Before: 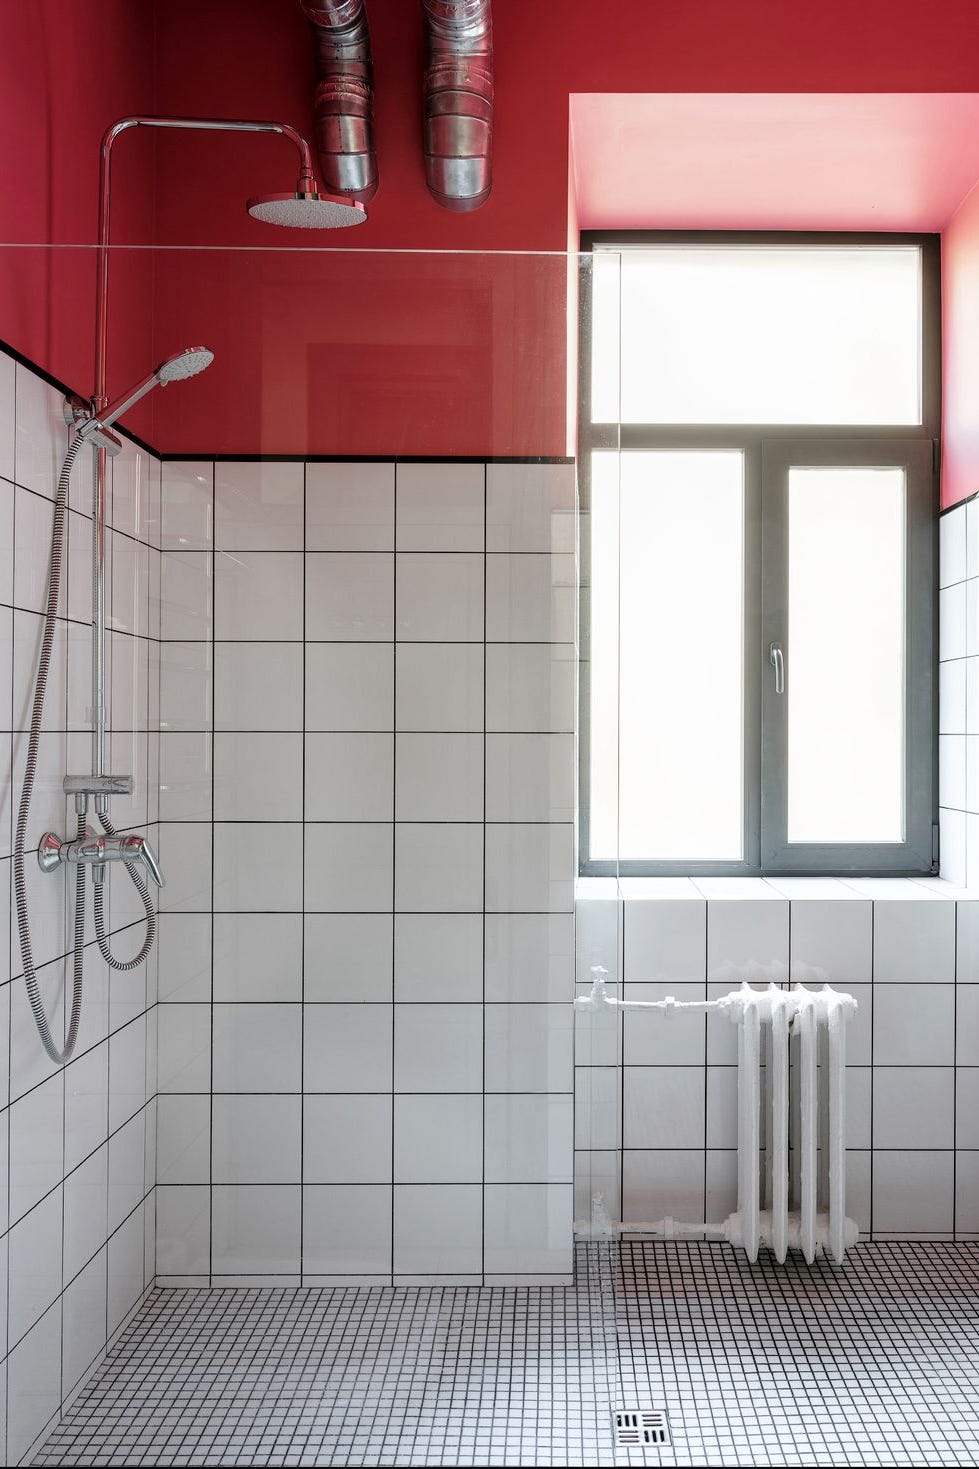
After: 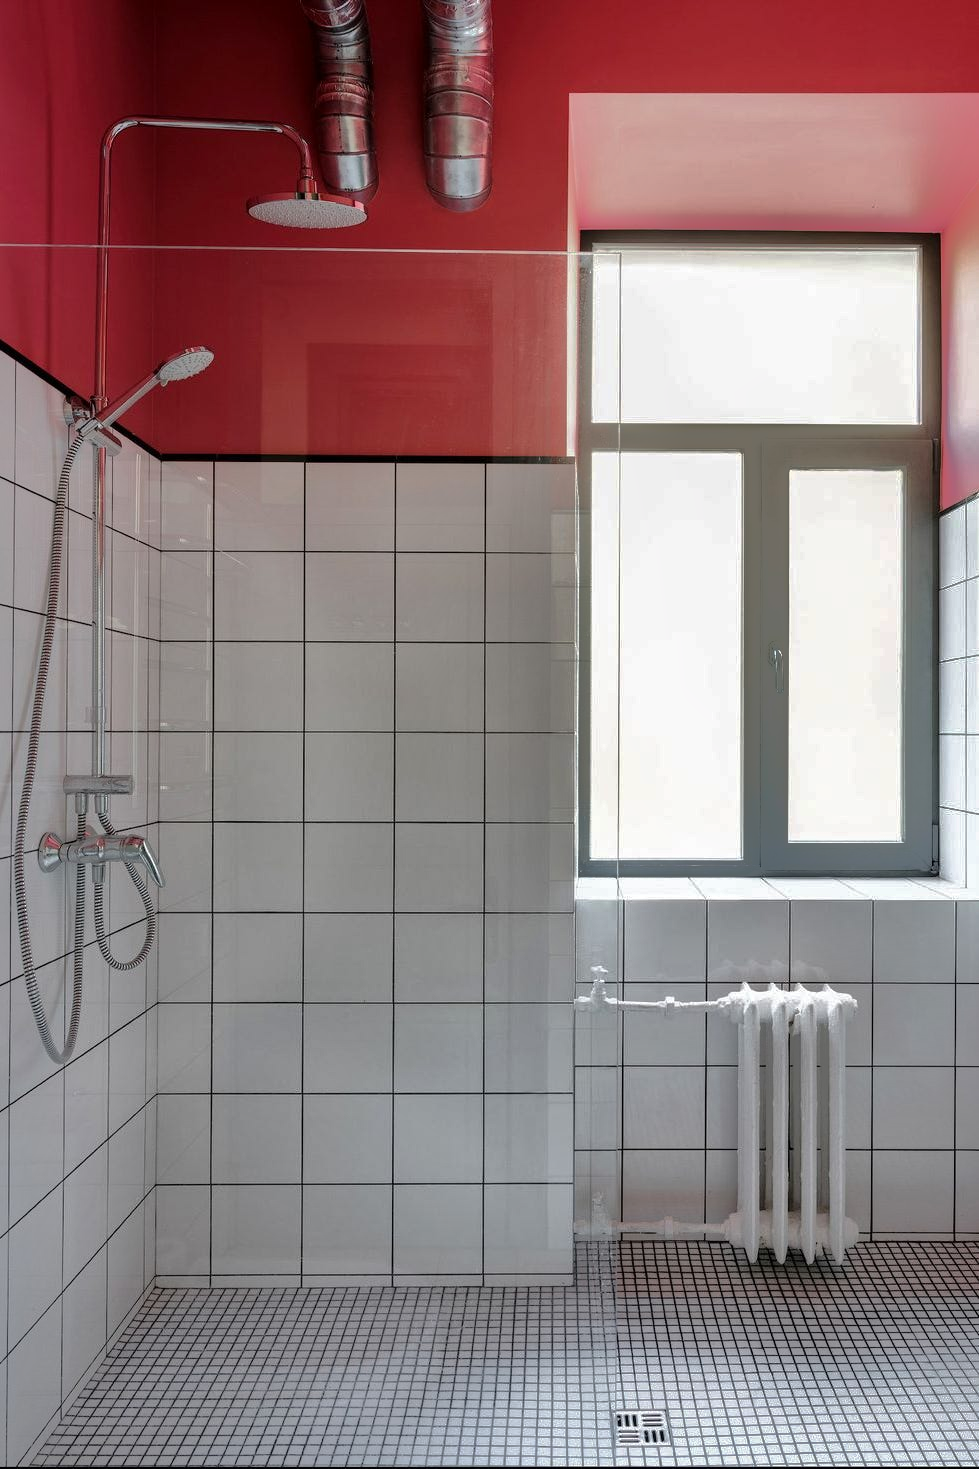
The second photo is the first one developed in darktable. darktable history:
shadows and highlights: shadows -18.46, highlights -73.84, highlights color adjustment 45.36%
